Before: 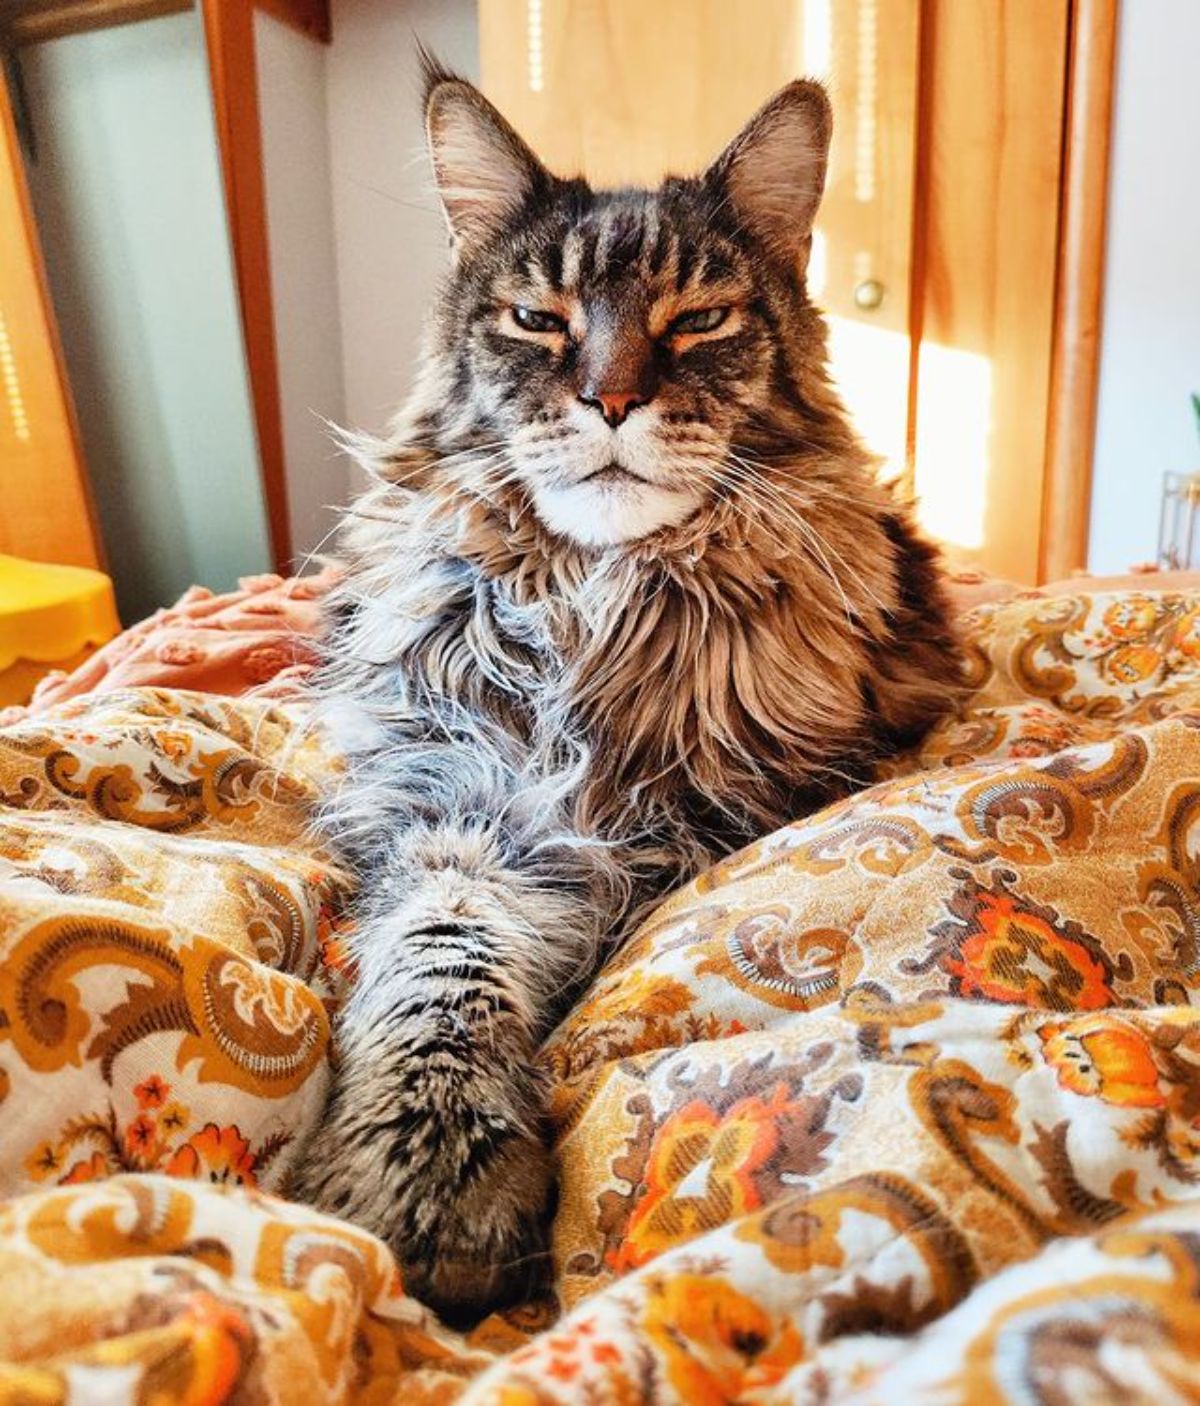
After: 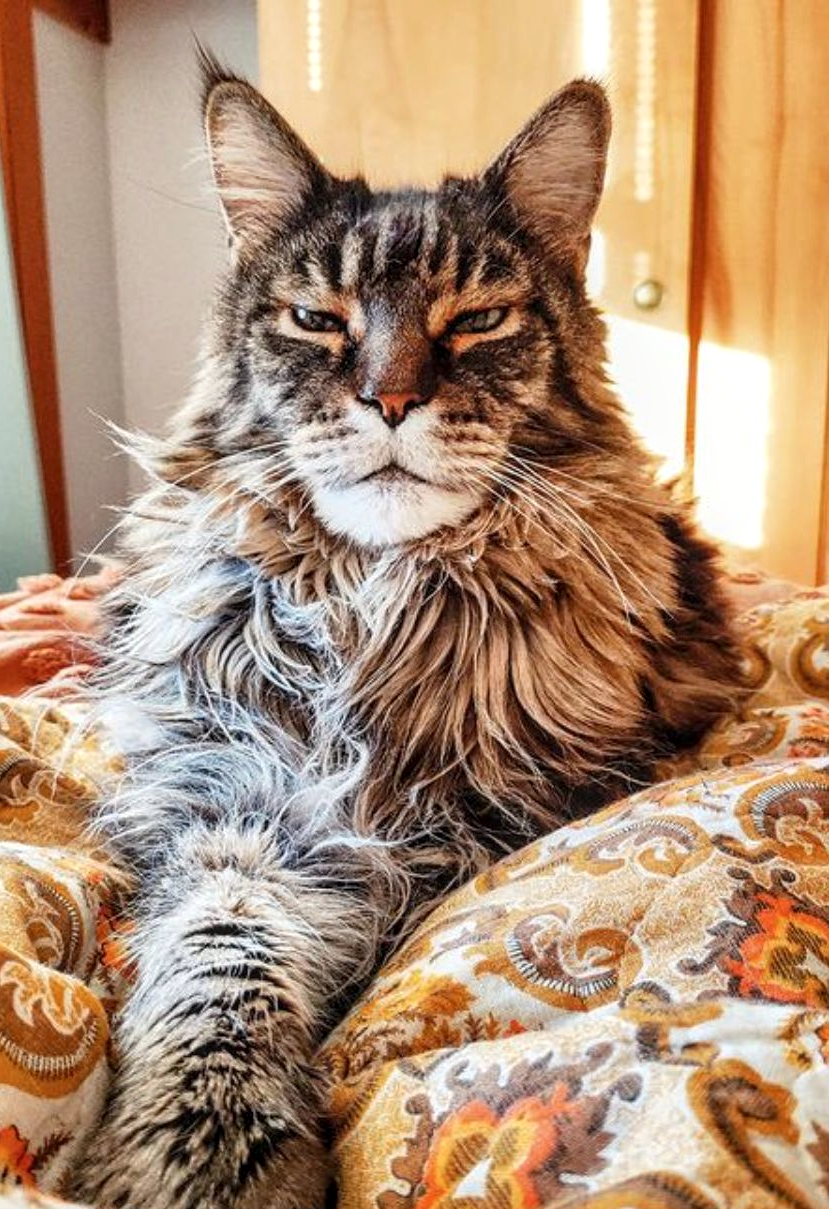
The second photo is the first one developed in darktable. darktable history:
local contrast: on, module defaults
contrast brightness saturation: saturation -0.067
crop: left 18.5%, right 12.394%, bottom 14.01%
exposure: compensate highlight preservation false
